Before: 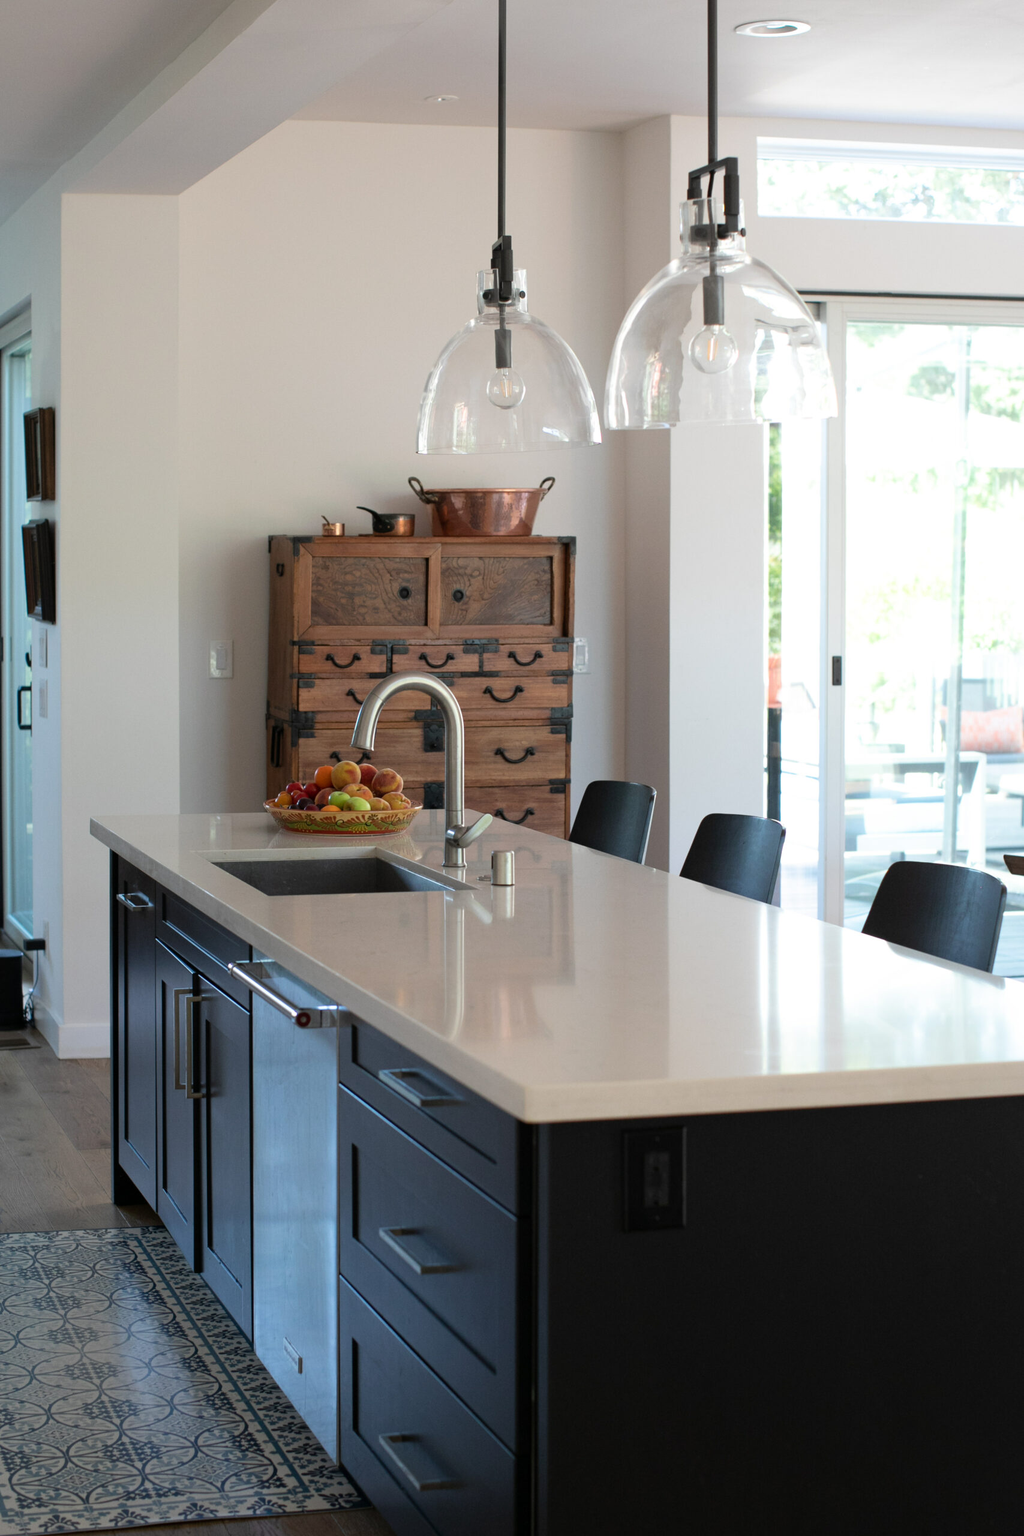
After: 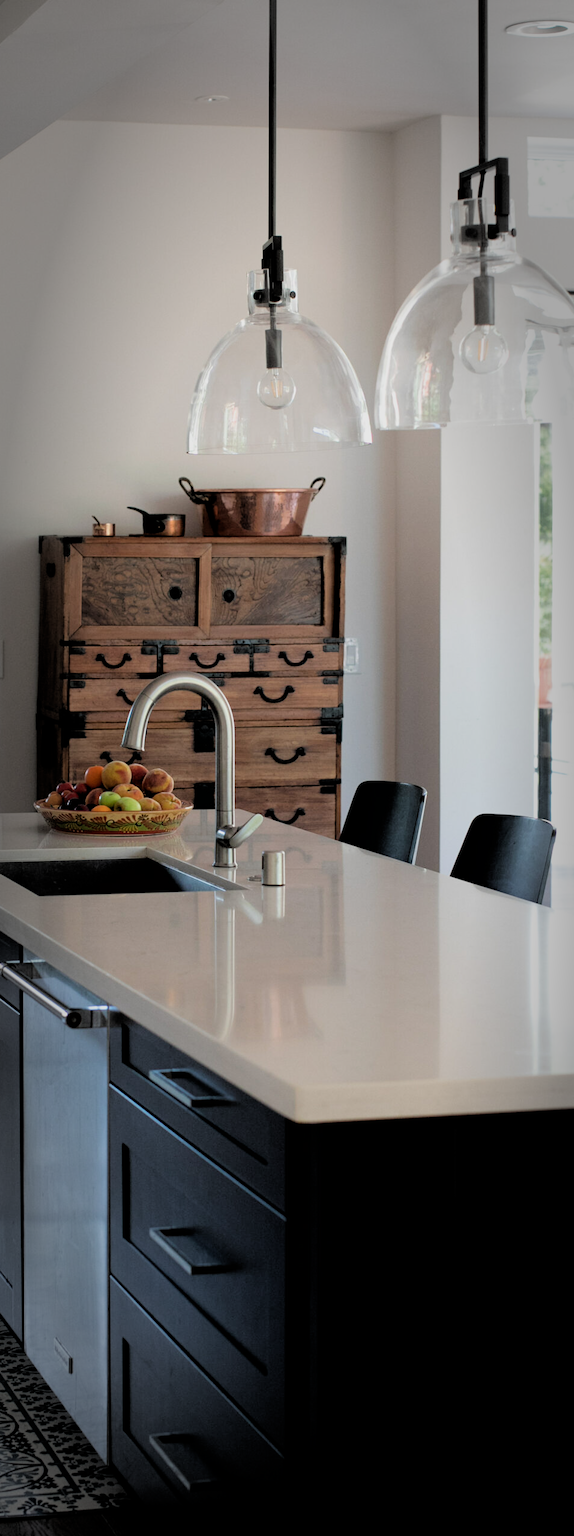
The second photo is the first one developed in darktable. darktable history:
filmic rgb: black relative exposure -3.29 EV, white relative exposure 3.46 EV, hardness 2.36, contrast 1.104
tone equalizer: on, module defaults
crop and rotate: left 22.453%, right 21.425%
vignetting: fall-off start 66.49%, fall-off radius 39.71%, automatic ratio true, width/height ratio 0.677
